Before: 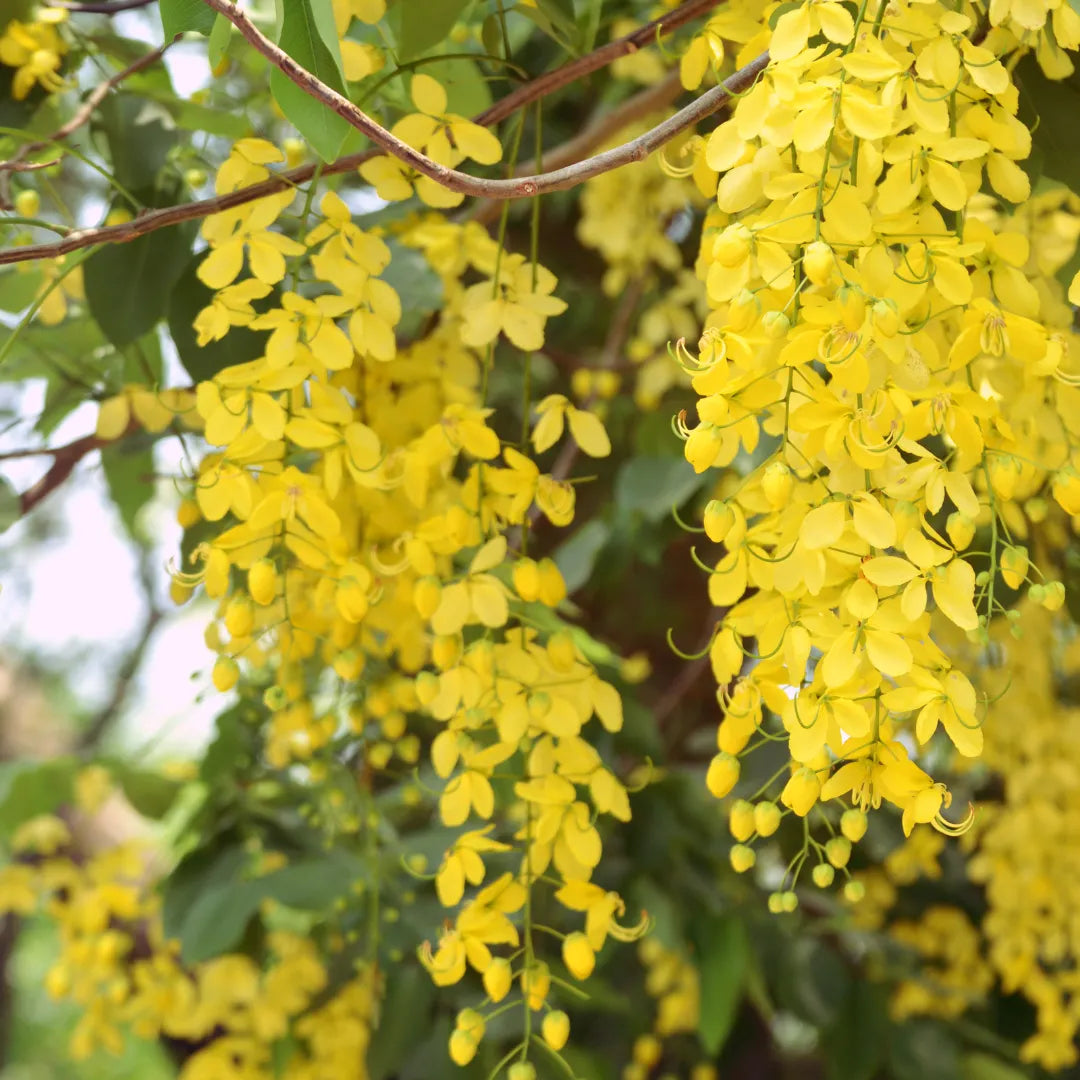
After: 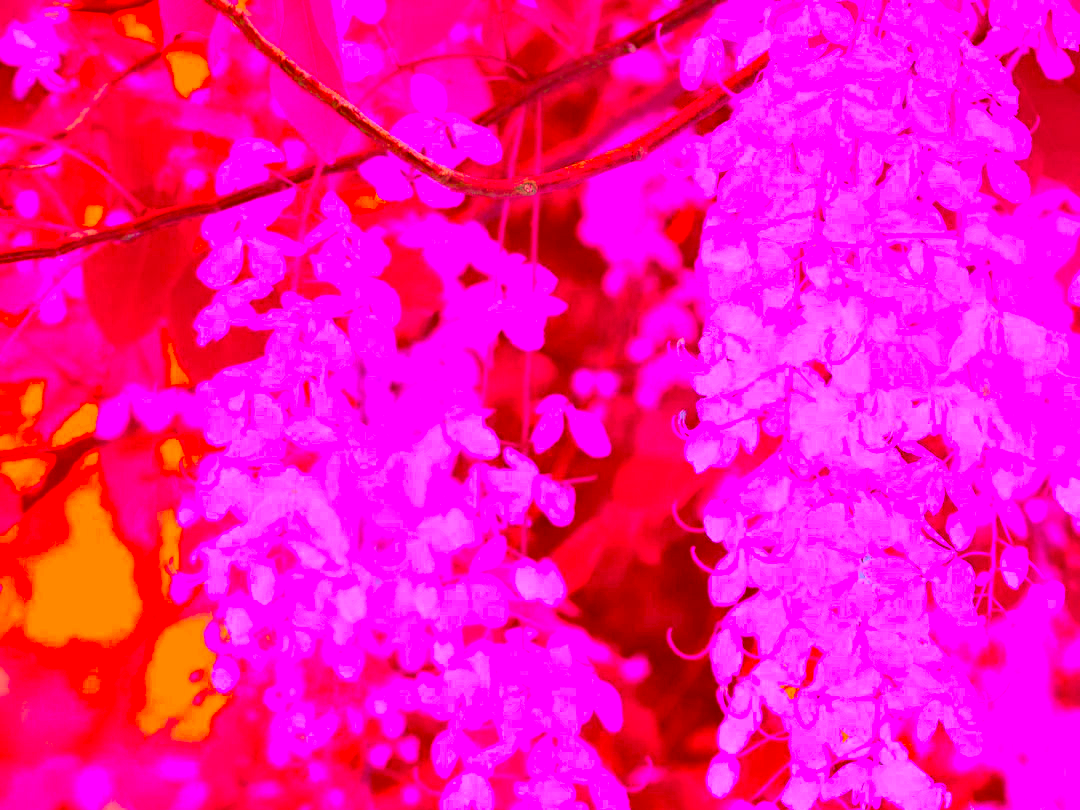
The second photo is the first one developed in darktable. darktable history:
crop: bottom 24.988%
color correction: highlights a* -39.68, highlights b* -40, shadows a* -40, shadows b* -40, saturation -3
